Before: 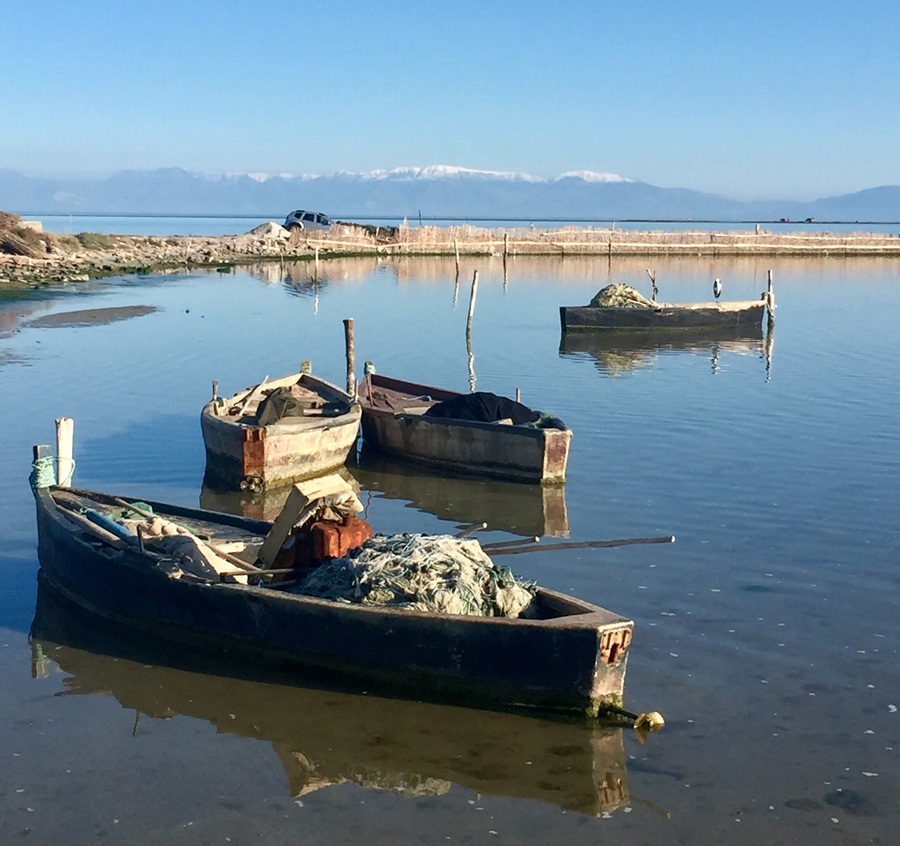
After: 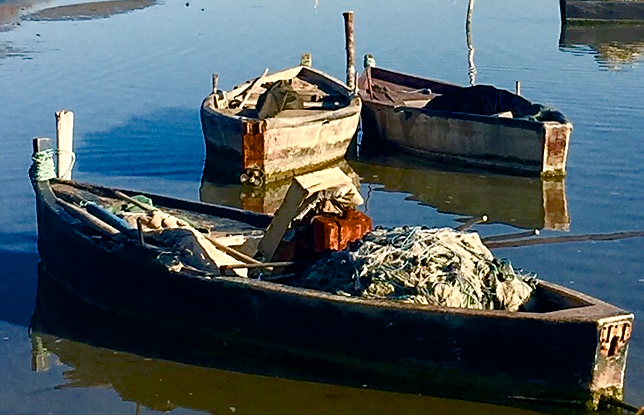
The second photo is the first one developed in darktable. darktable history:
color balance rgb: highlights gain › chroma 1.642%, highlights gain › hue 55.01°, perceptual saturation grading › global saturation 44.429%, perceptual saturation grading › highlights -50.058%, perceptual saturation grading › shadows 30.385%, global vibrance 7.361%, saturation formula JzAzBz (2021)
sharpen: on, module defaults
crop: top 36.32%, right 28.374%, bottom 14.6%
